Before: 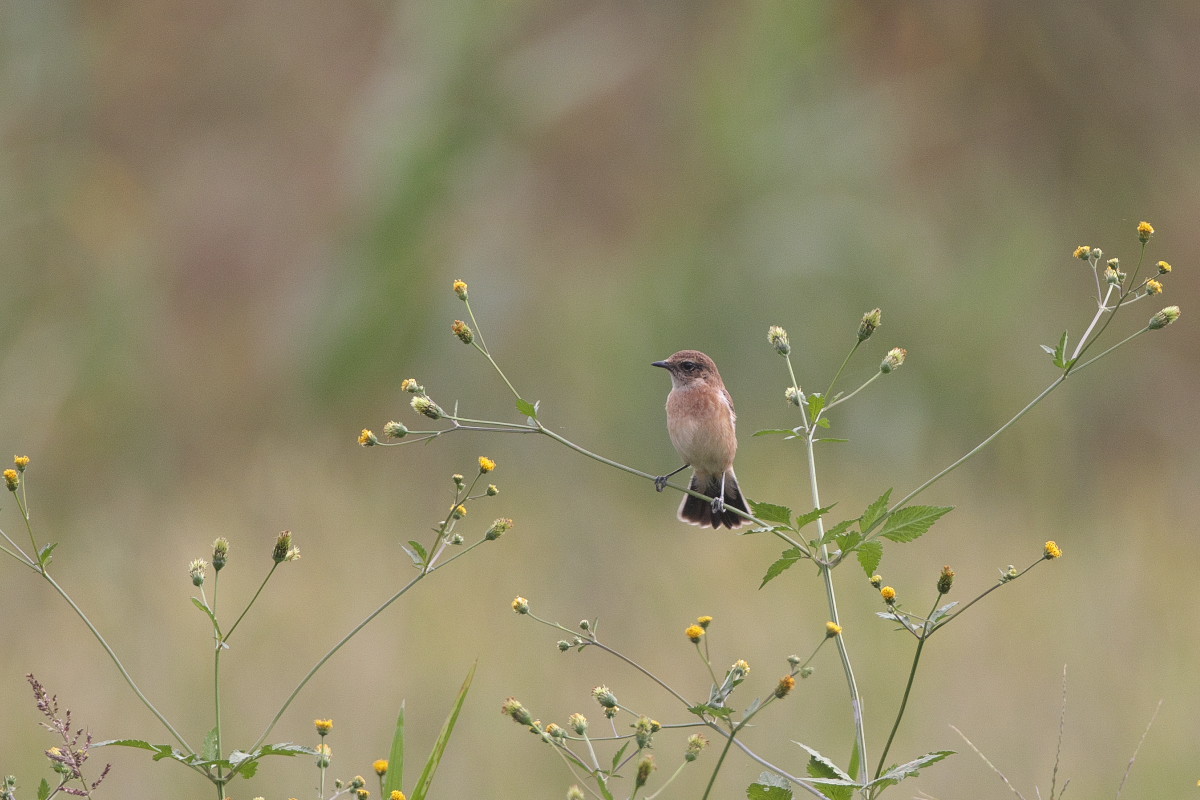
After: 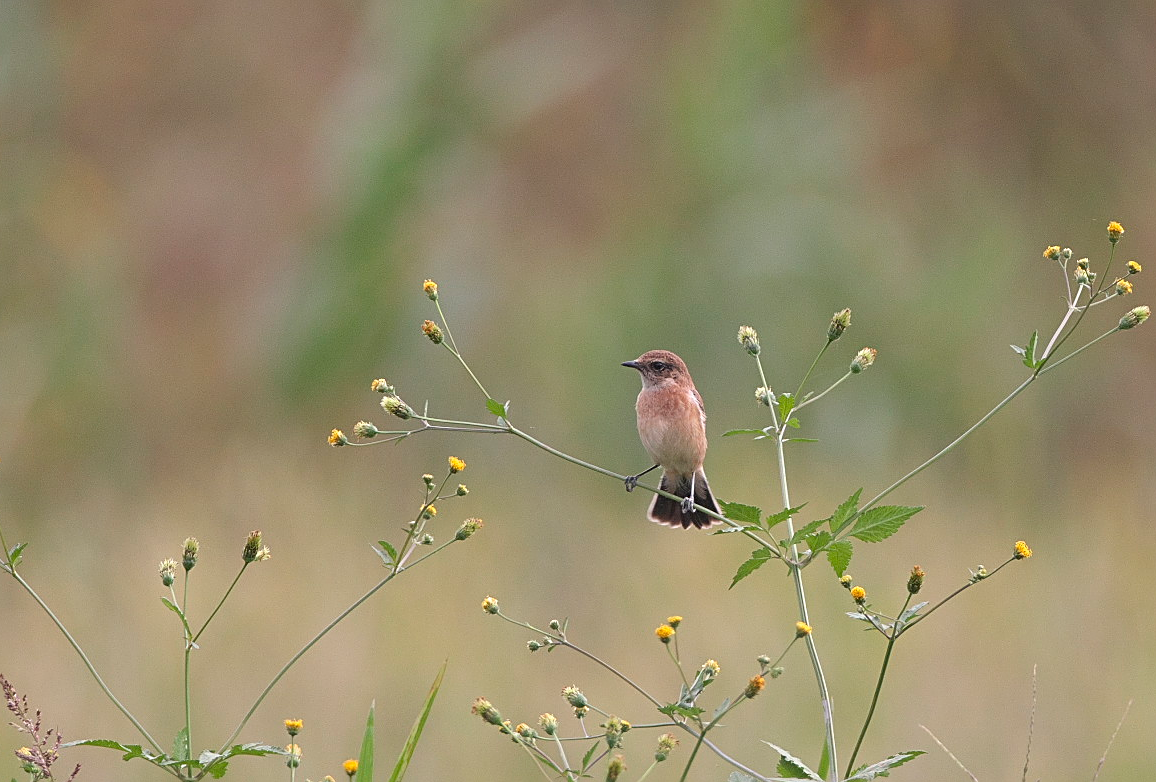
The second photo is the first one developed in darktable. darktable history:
sharpen: on, module defaults
crop and rotate: left 2.536%, right 1.107%, bottom 2.246%
bloom: on, module defaults
